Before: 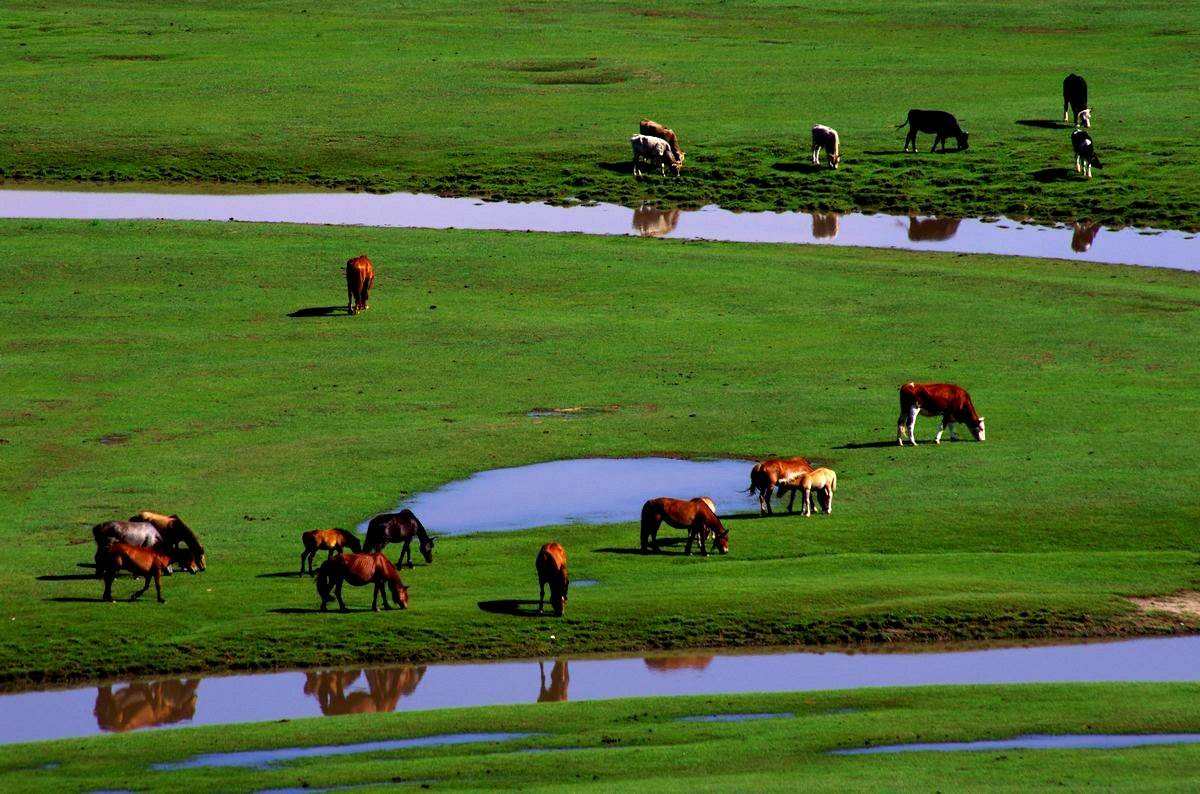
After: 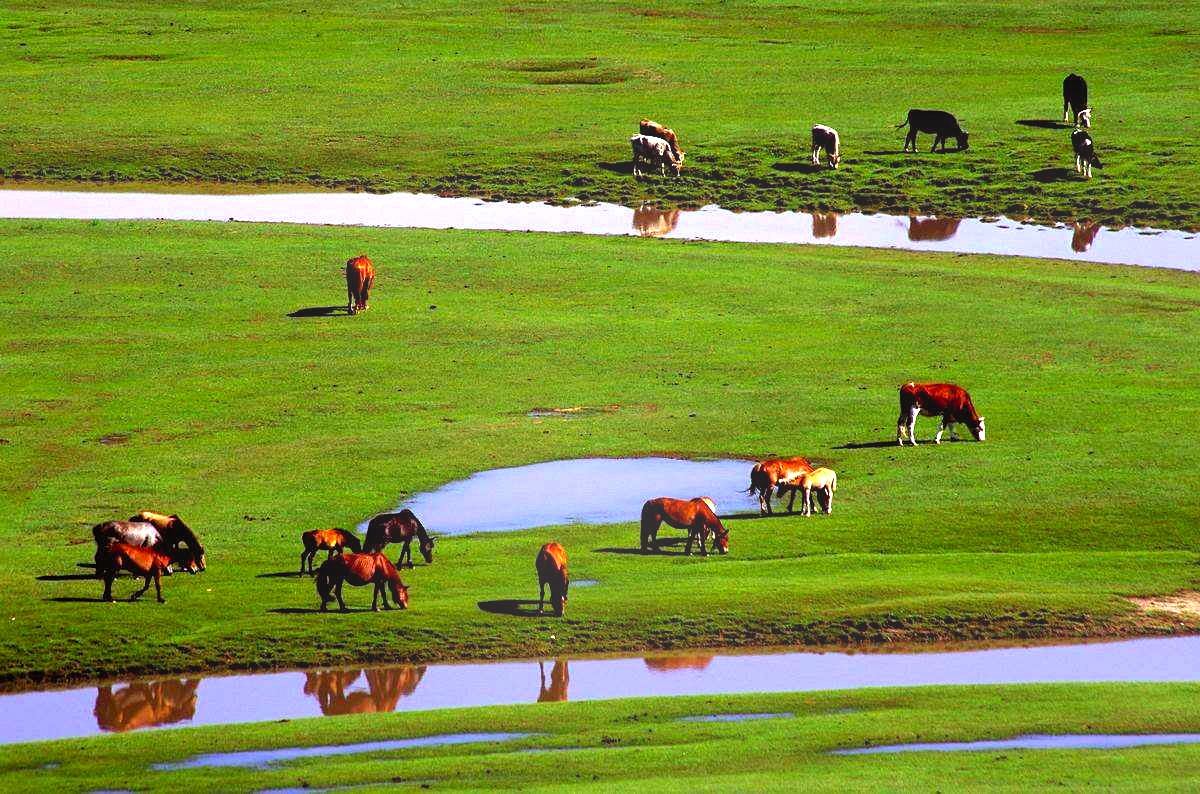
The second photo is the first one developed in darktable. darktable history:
white balance: red 1, blue 1
sharpen: radius 1.272, amount 0.305, threshold 0
rgb levels: mode RGB, independent channels, levels [[0, 0.5, 1], [0, 0.521, 1], [0, 0.536, 1]]
bloom: on, module defaults
exposure: black level correction 0, exposure 0.95 EV, compensate exposure bias true, compensate highlight preservation false
